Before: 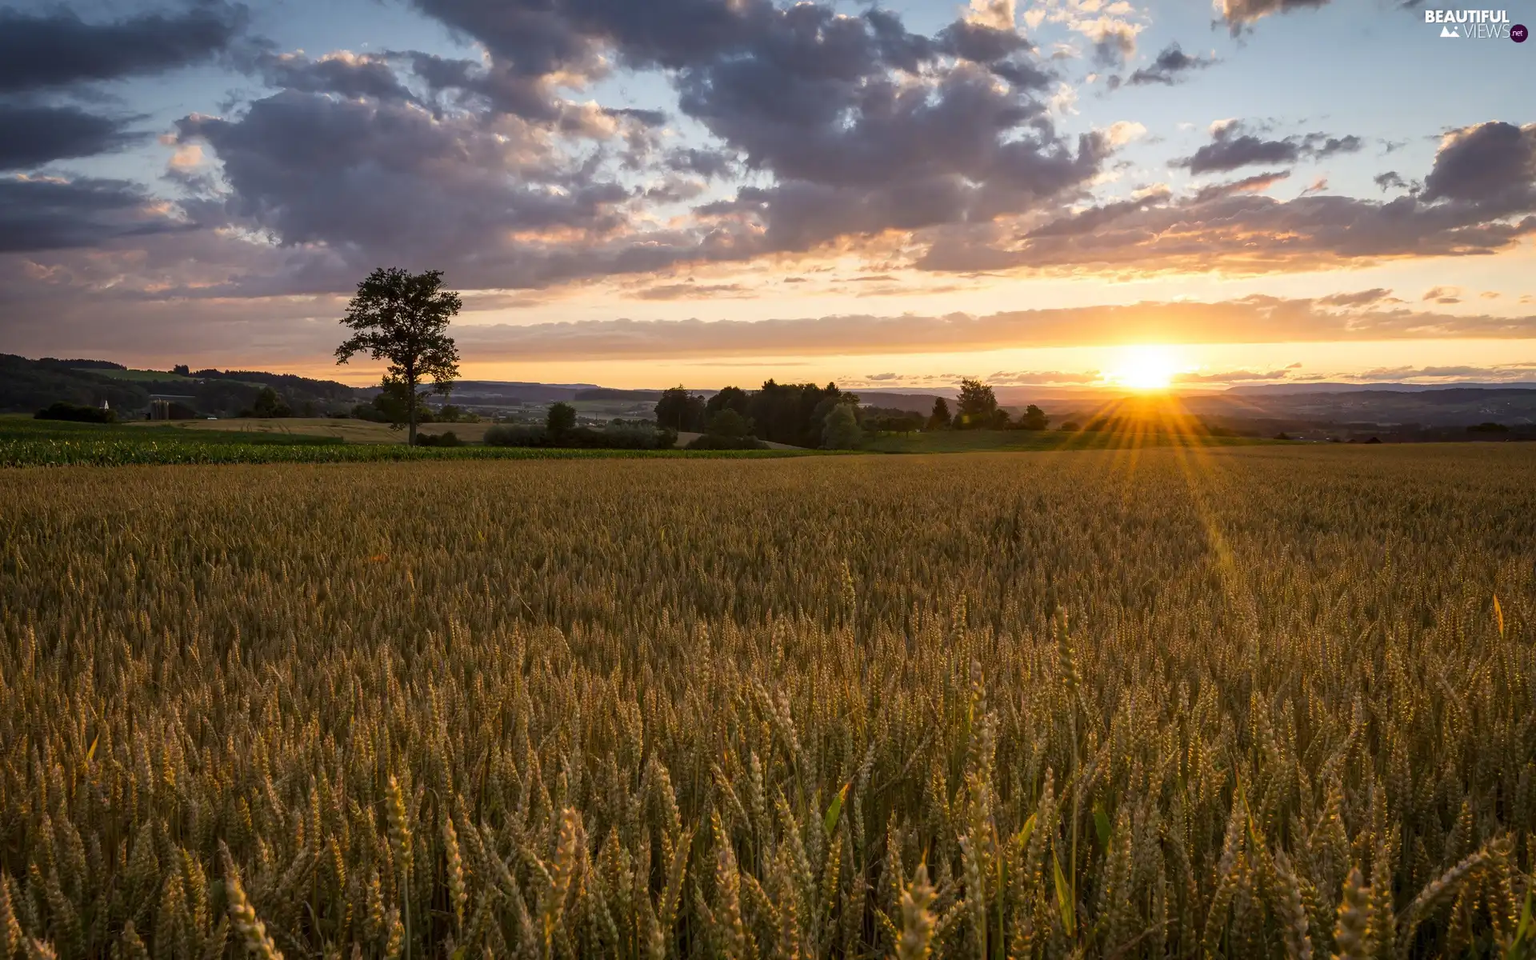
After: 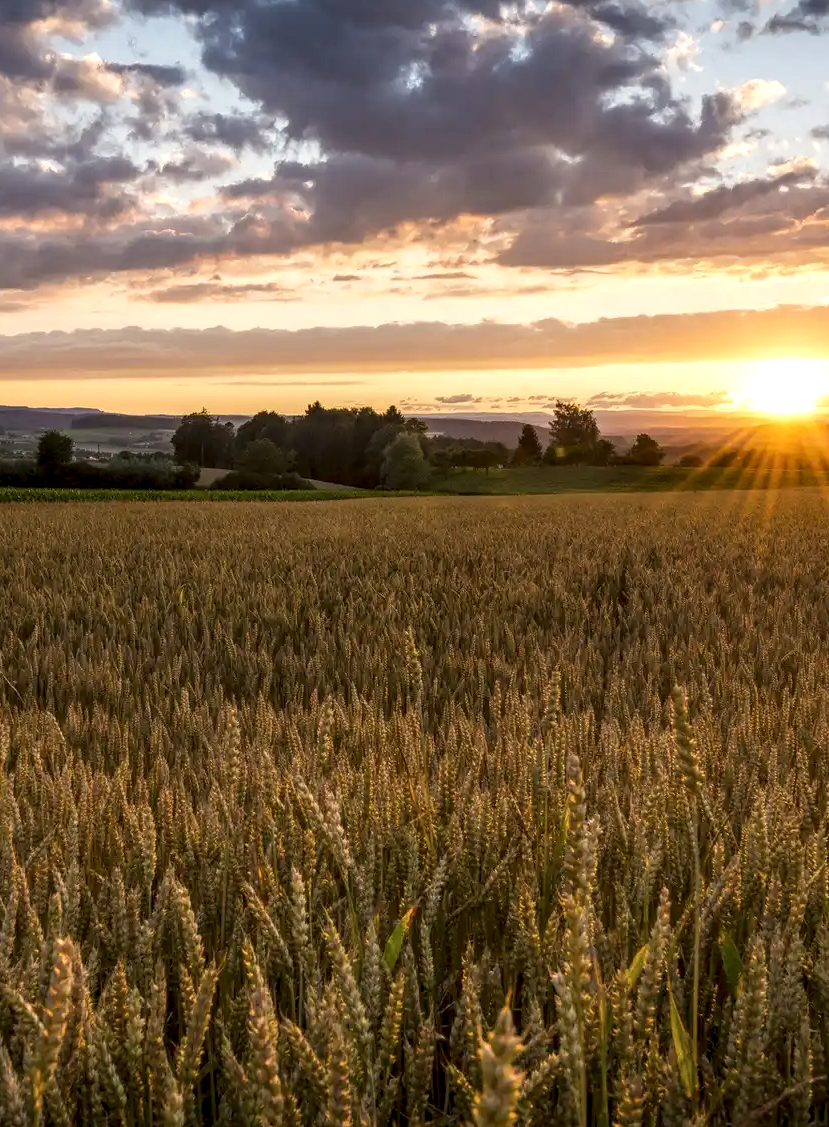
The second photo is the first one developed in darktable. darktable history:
crop: left 33.743%, top 6.022%, right 23.073%
local contrast: detail 142%
